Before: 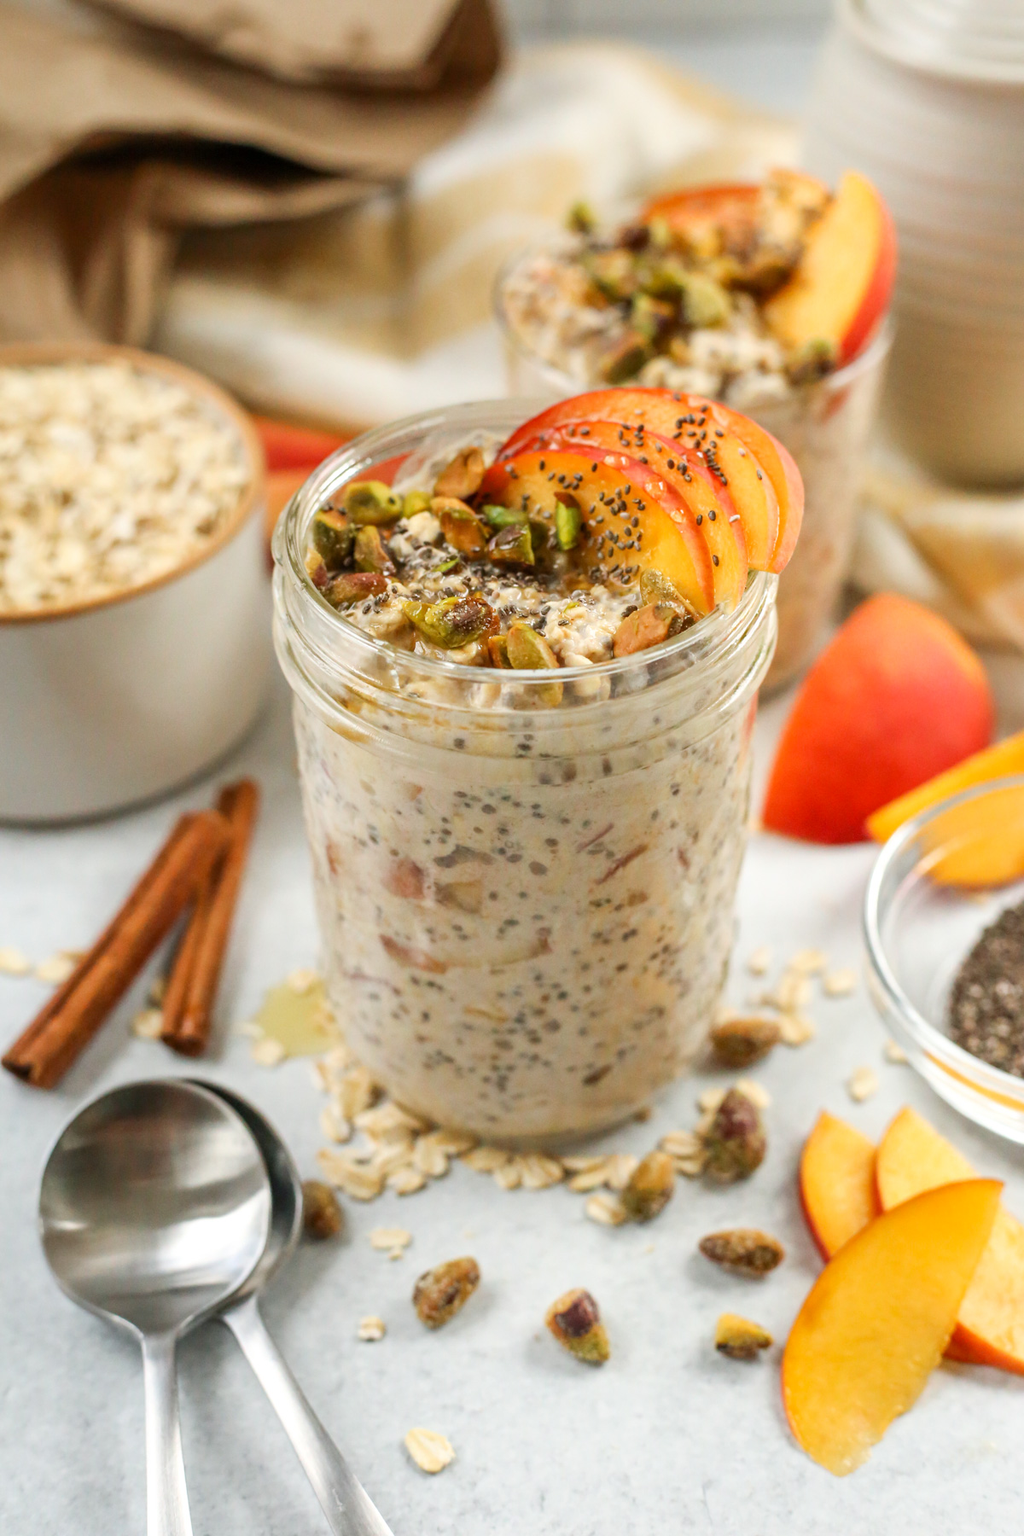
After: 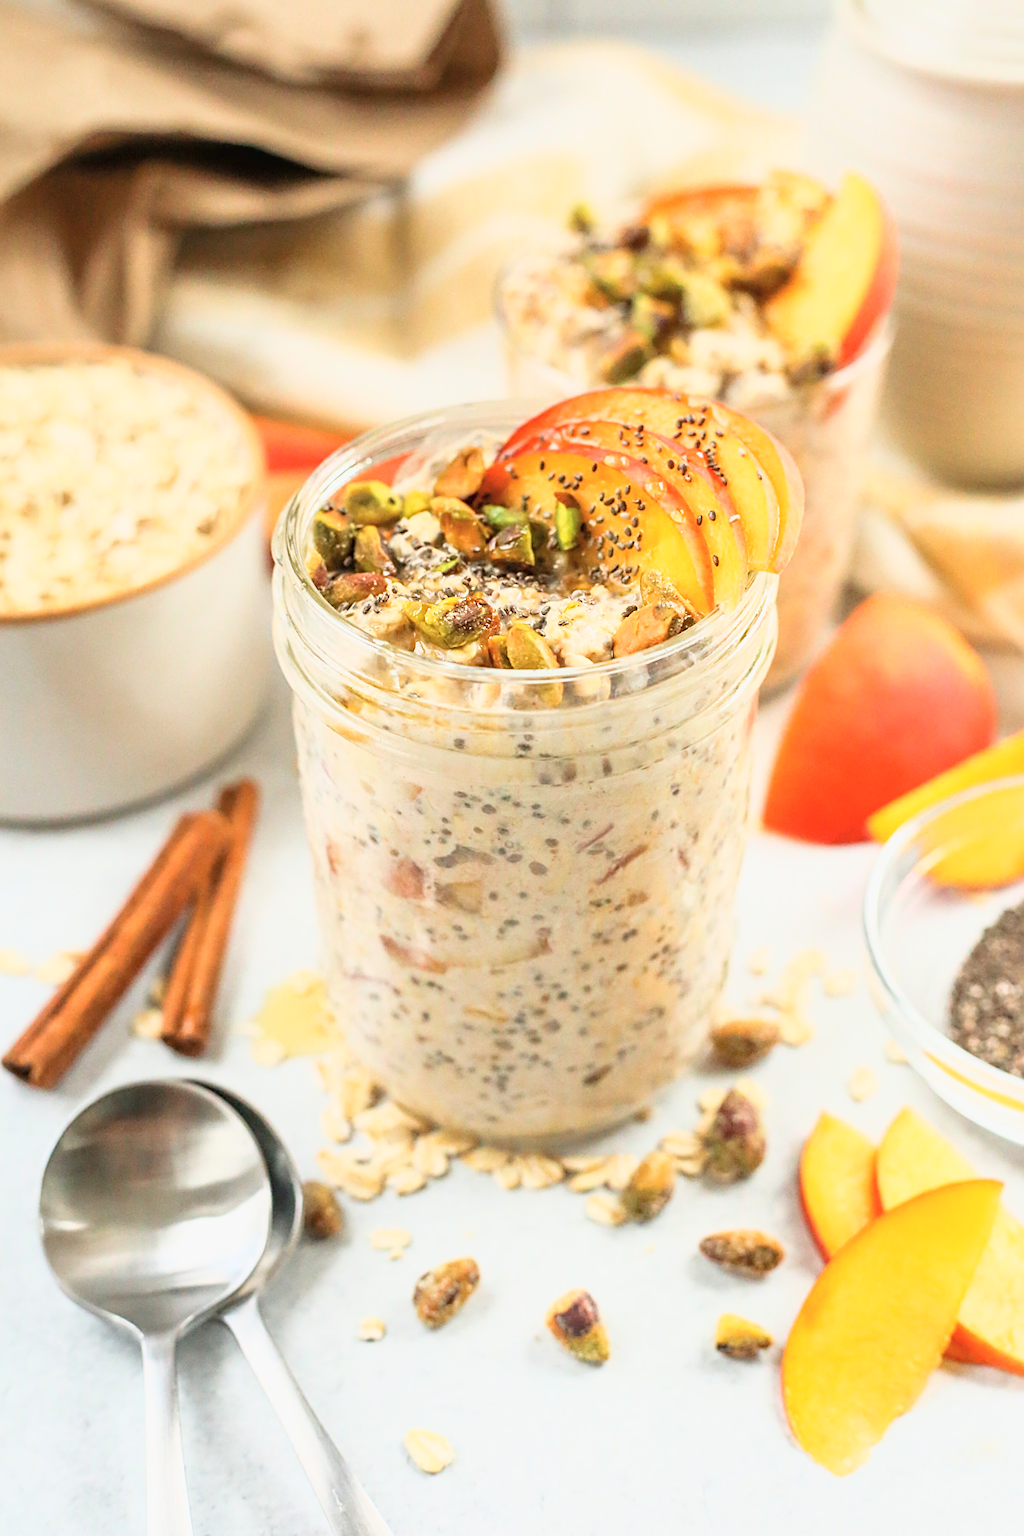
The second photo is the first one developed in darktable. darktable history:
sharpen: amount 0.496
tone curve: curves: ch0 [(0, 0) (0.003, 0.022) (0.011, 0.025) (0.025, 0.032) (0.044, 0.055) (0.069, 0.089) (0.1, 0.133) (0.136, 0.18) (0.177, 0.231) (0.224, 0.291) (0.277, 0.35) (0.335, 0.42) (0.399, 0.496) (0.468, 0.561) (0.543, 0.632) (0.623, 0.706) (0.709, 0.783) (0.801, 0.865) (0.898, 0.947) (1, 1)], color space Lab, independent channels, preserve colors none
base curve: curves: ch0 [(0, 0) (0.088, 0.125) (0.176, 0.251) (0.354, 0.501) (0.613, 0.749) (1, 0.877)], exposure shift 0.579
